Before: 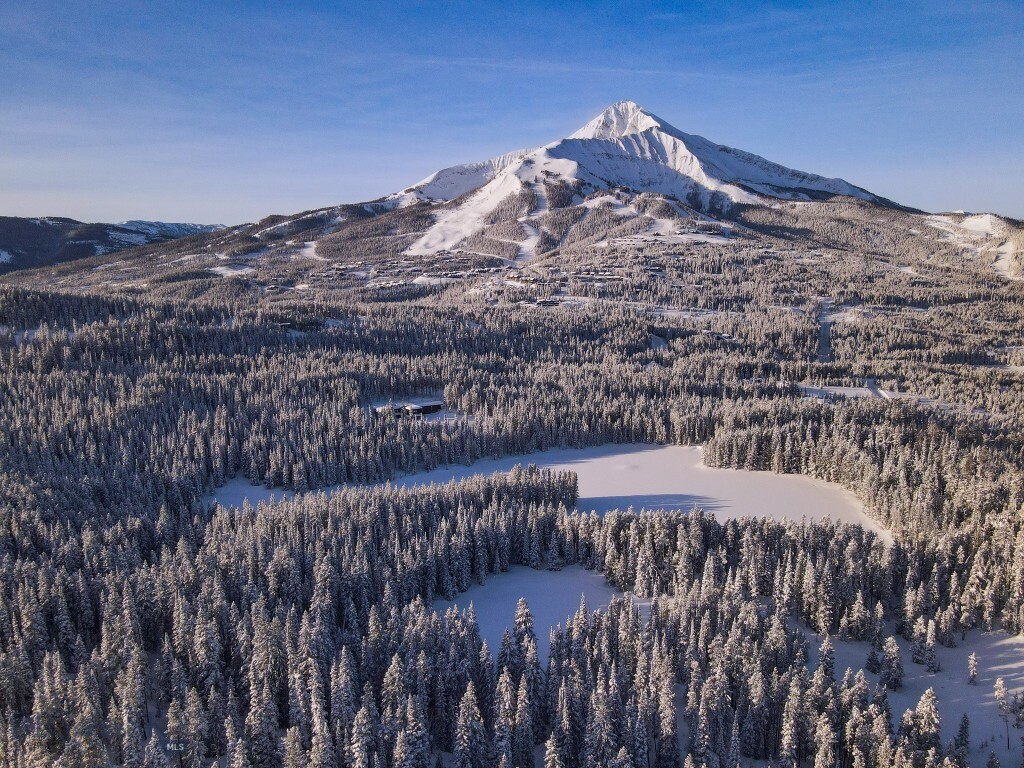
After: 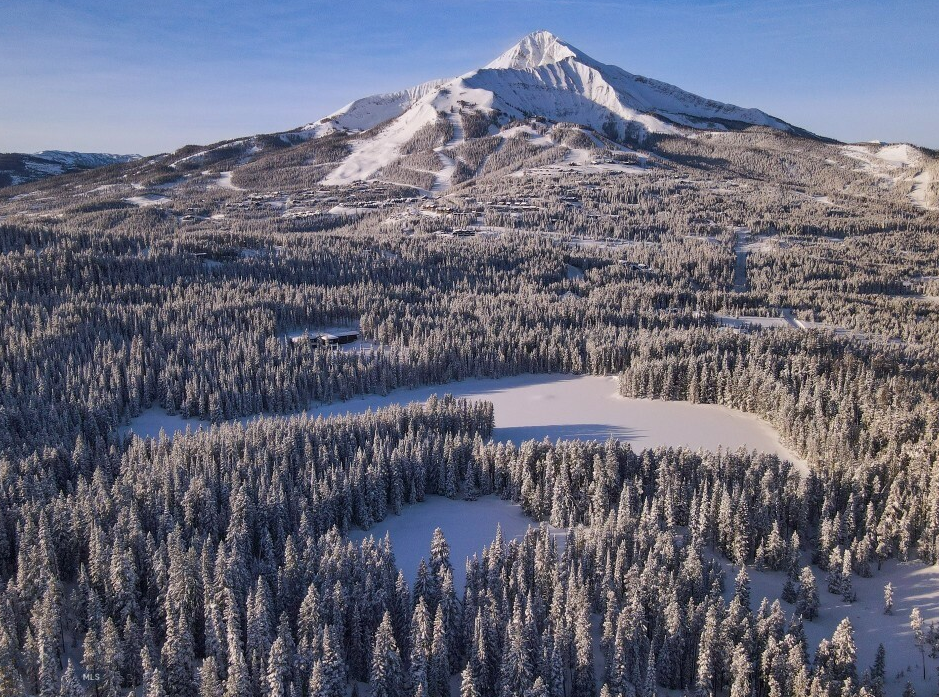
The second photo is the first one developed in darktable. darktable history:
crop and rotate: left 8.262%, top 9.226%
bloom: size 9%, threshold 100%, strength 7%
